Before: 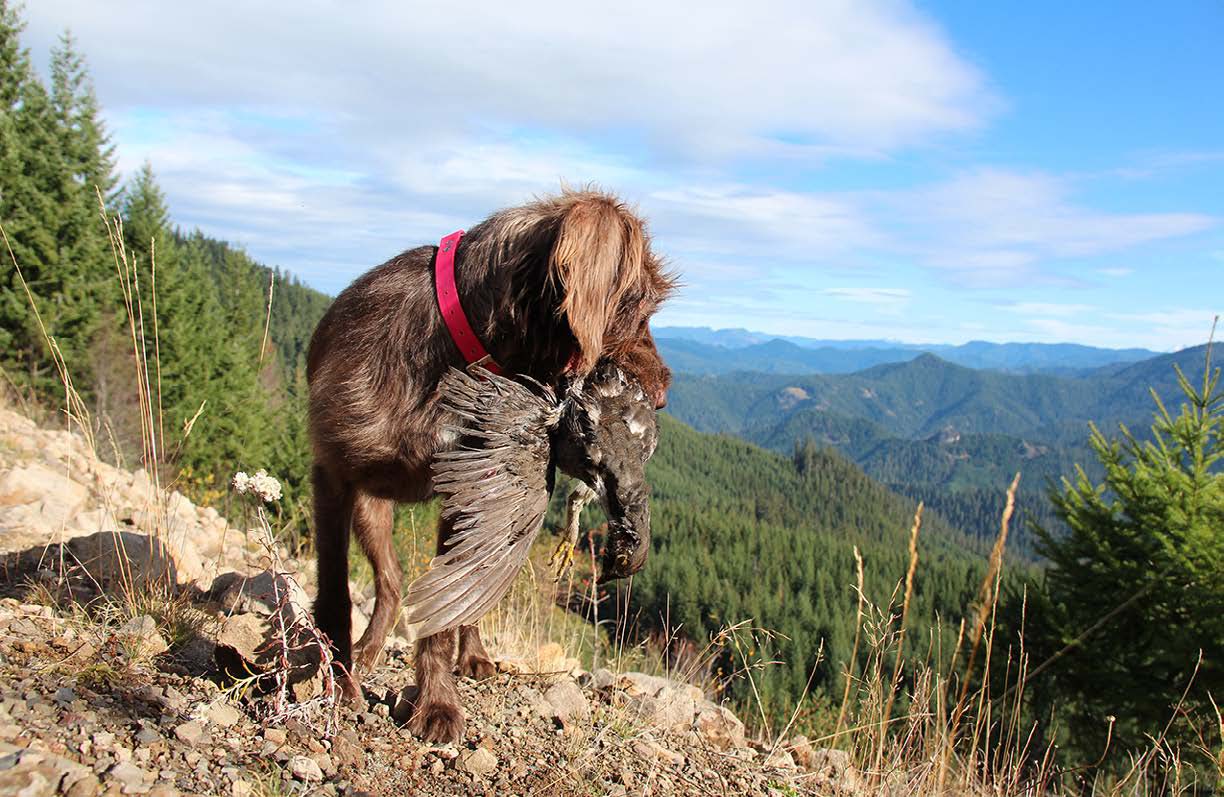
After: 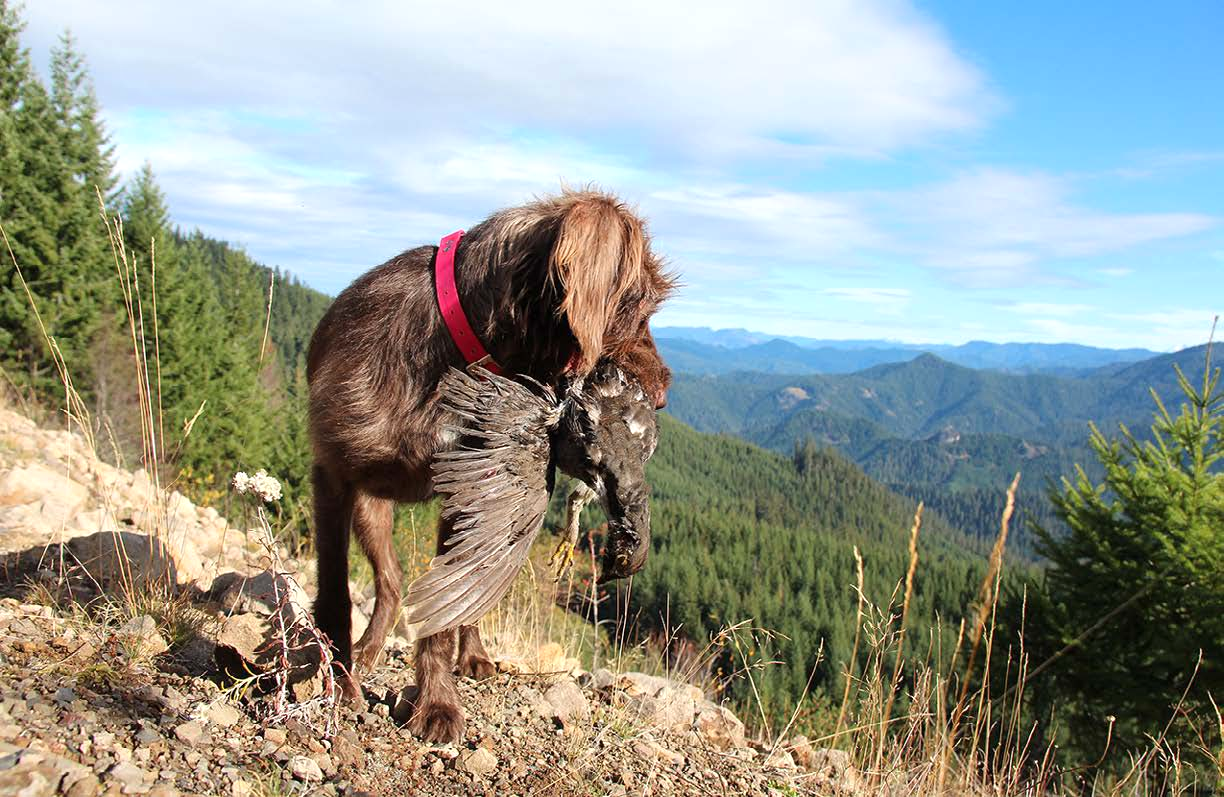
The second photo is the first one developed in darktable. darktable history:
exposure: exposure 0.179 EV, compensate highlight preservation false
tone equalizer: mask exposure compensation -0.504 EV
